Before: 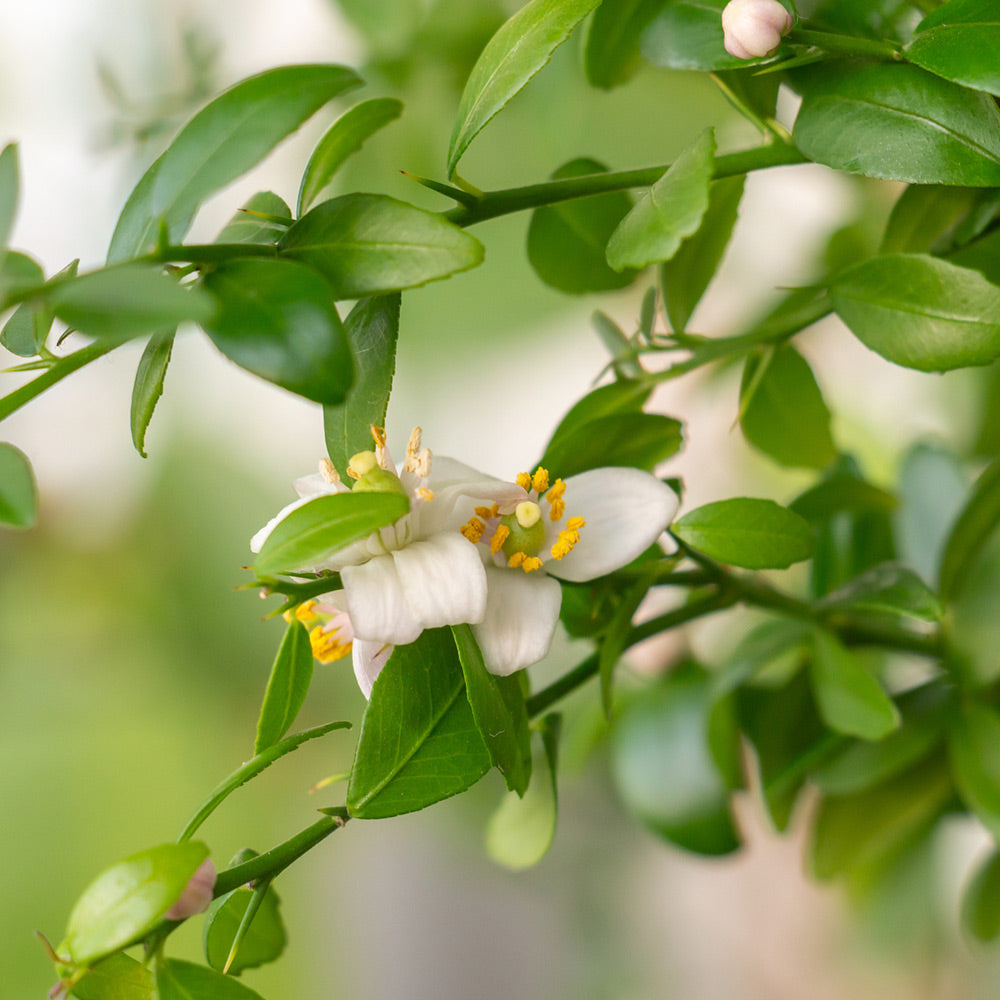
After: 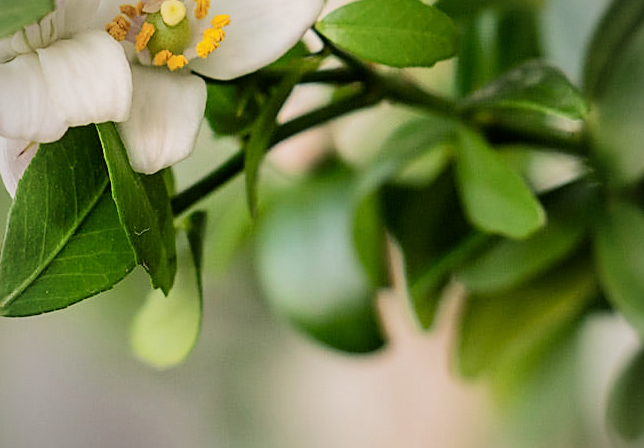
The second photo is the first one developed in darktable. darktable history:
vignetting: fall-off radius 60.92%
filmic rgb: black relative exposure -5 EV, hardness 2.88, contrast 1.5
sharpen: on, module defaults
crop and rotate: left 35.509%, top 50.238%, bottom 4.934%
